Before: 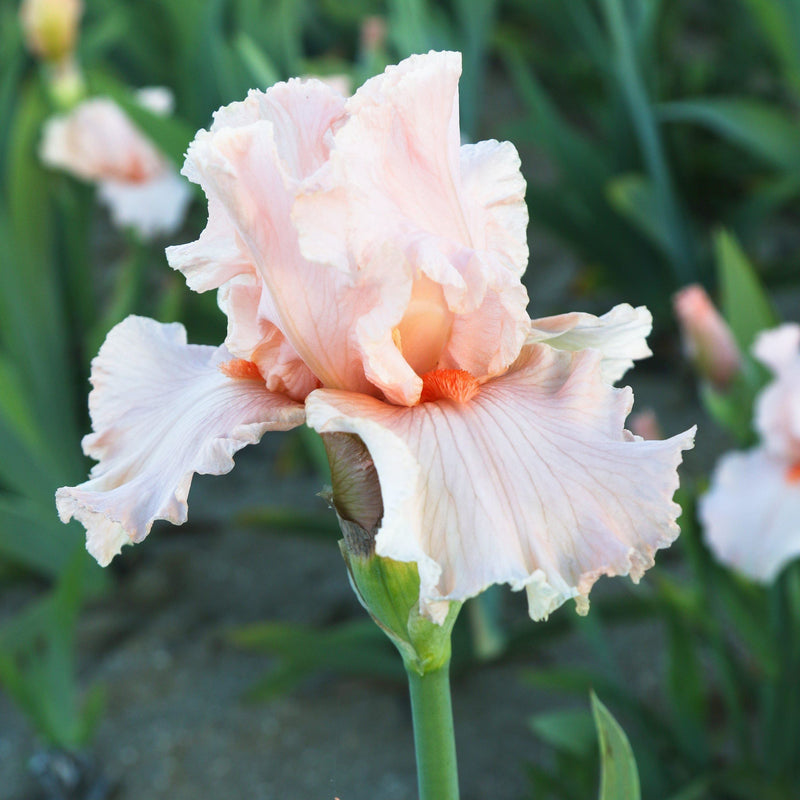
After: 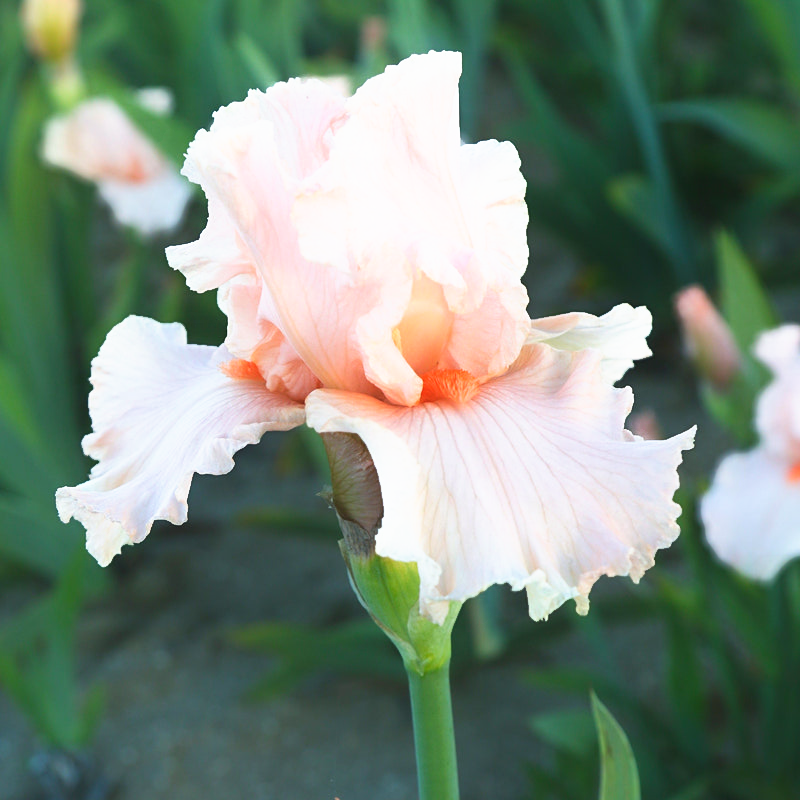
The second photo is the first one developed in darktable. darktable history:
sharpen: amount 0.2
tone curve: curves: ch0 [(0, 0) (0.003, 0.002) (0.011, 0.009) (0.025, 0.021) (0.044, 0.037) (0.069, 0.058) (0.1, 0.083) (0.136, 0.122) (0.177, 0.165) (0.224, 0.216) (0.277, 0.277) (0.335, 0.344) (0.399, 0.418) (0.468, 0.499) (0.543, 0.586) (0.623, 0.679) (0.709, 0.779) (0.801, 0.877) (0.898, 0.977) (1, 1)], preserve colors none
contrast equalizer: octaves 7, y [[0.6 ×6], [0.55 ×6], [0 ×6], [0 ×6], [0 ×6]], mix -1
white balance: red 1, blue 1
